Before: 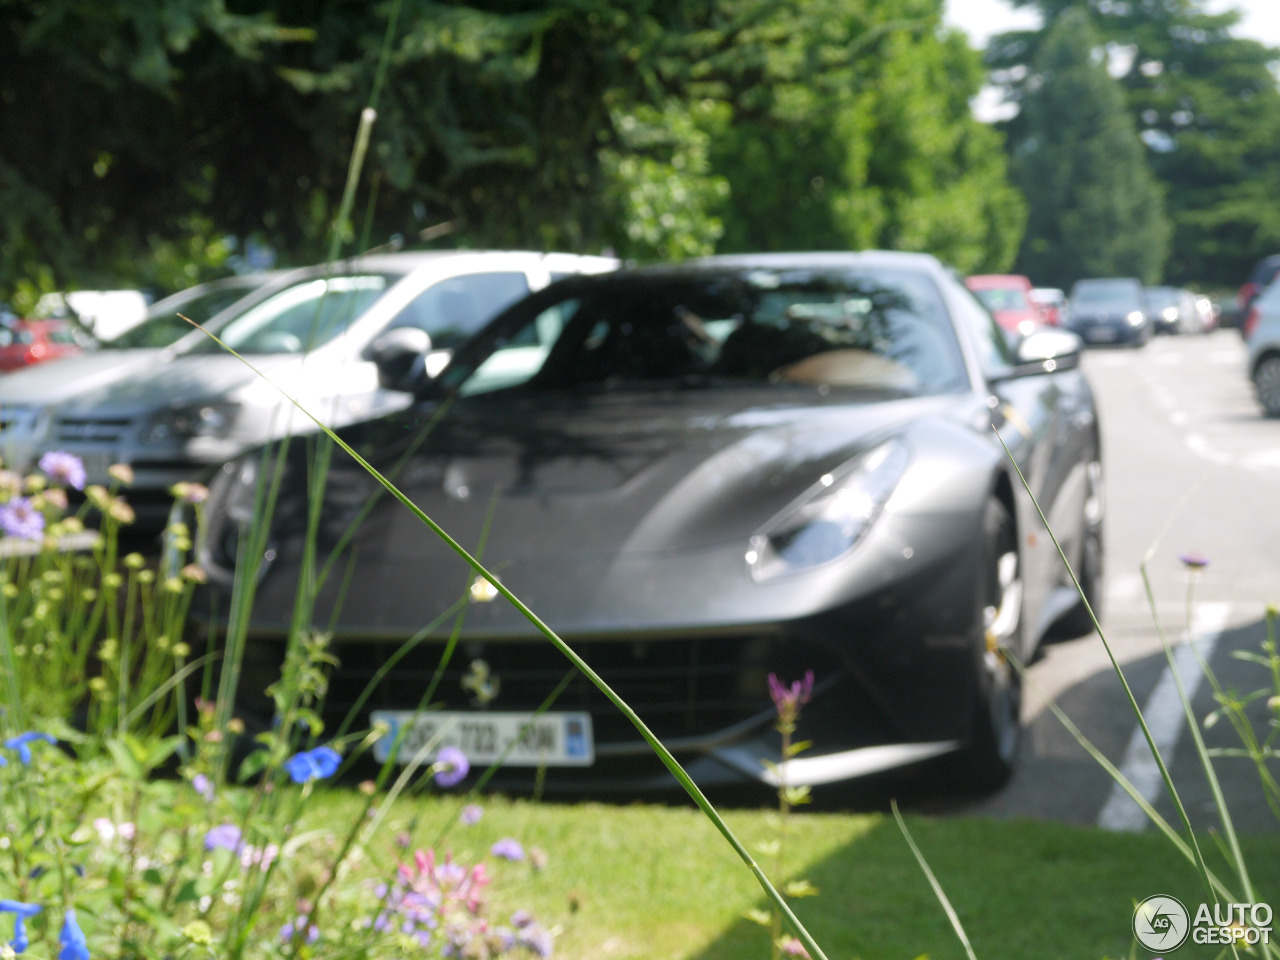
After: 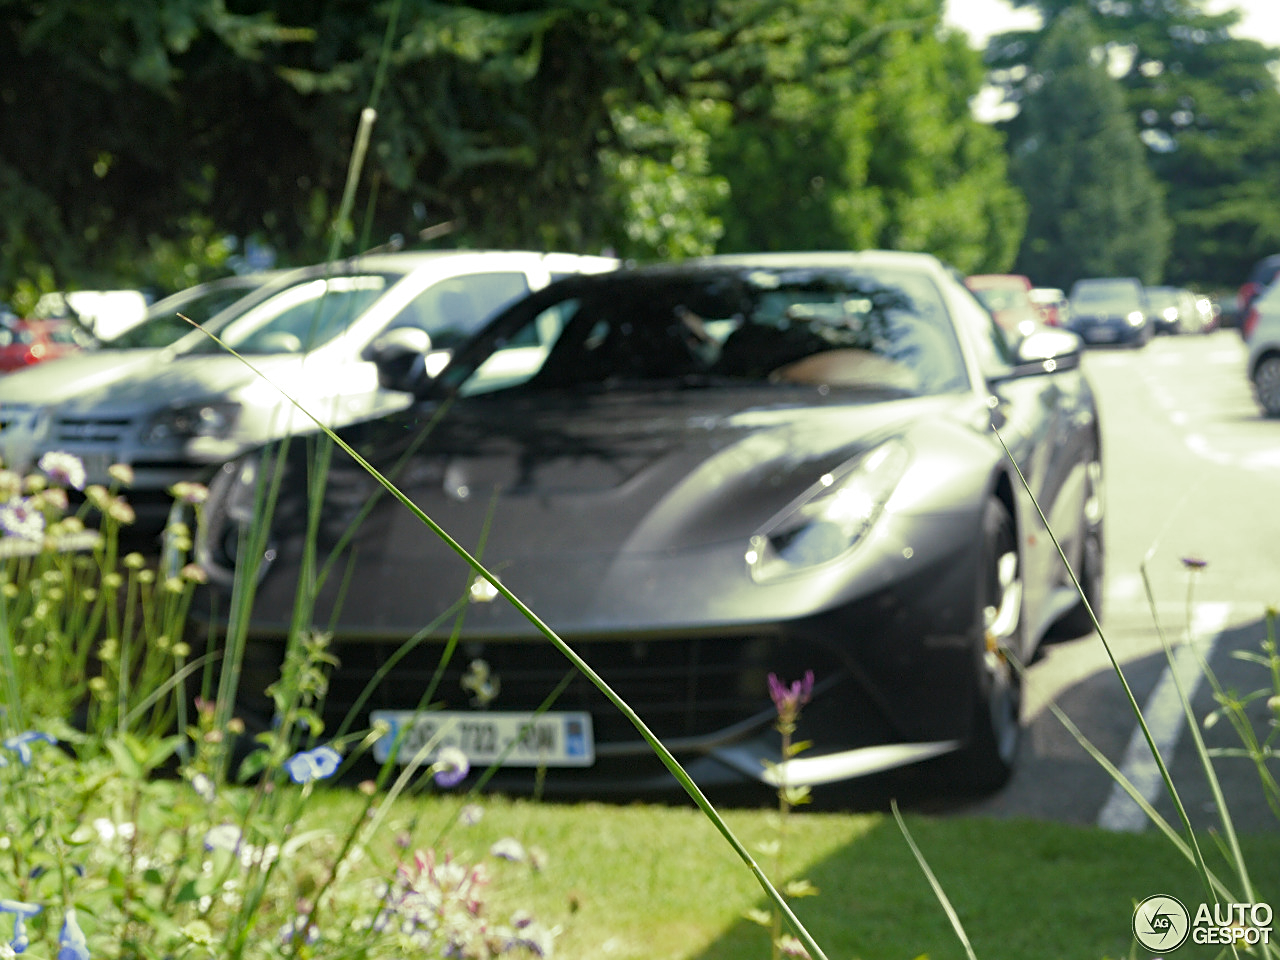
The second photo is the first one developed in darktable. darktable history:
split-toning: shadows › hue 290.82°, shadows › saturation 0.34, highlights › saturation 0.38, balance 0, compress 50%
sharpen: on, module defaults
haze removal: on, module defaults
